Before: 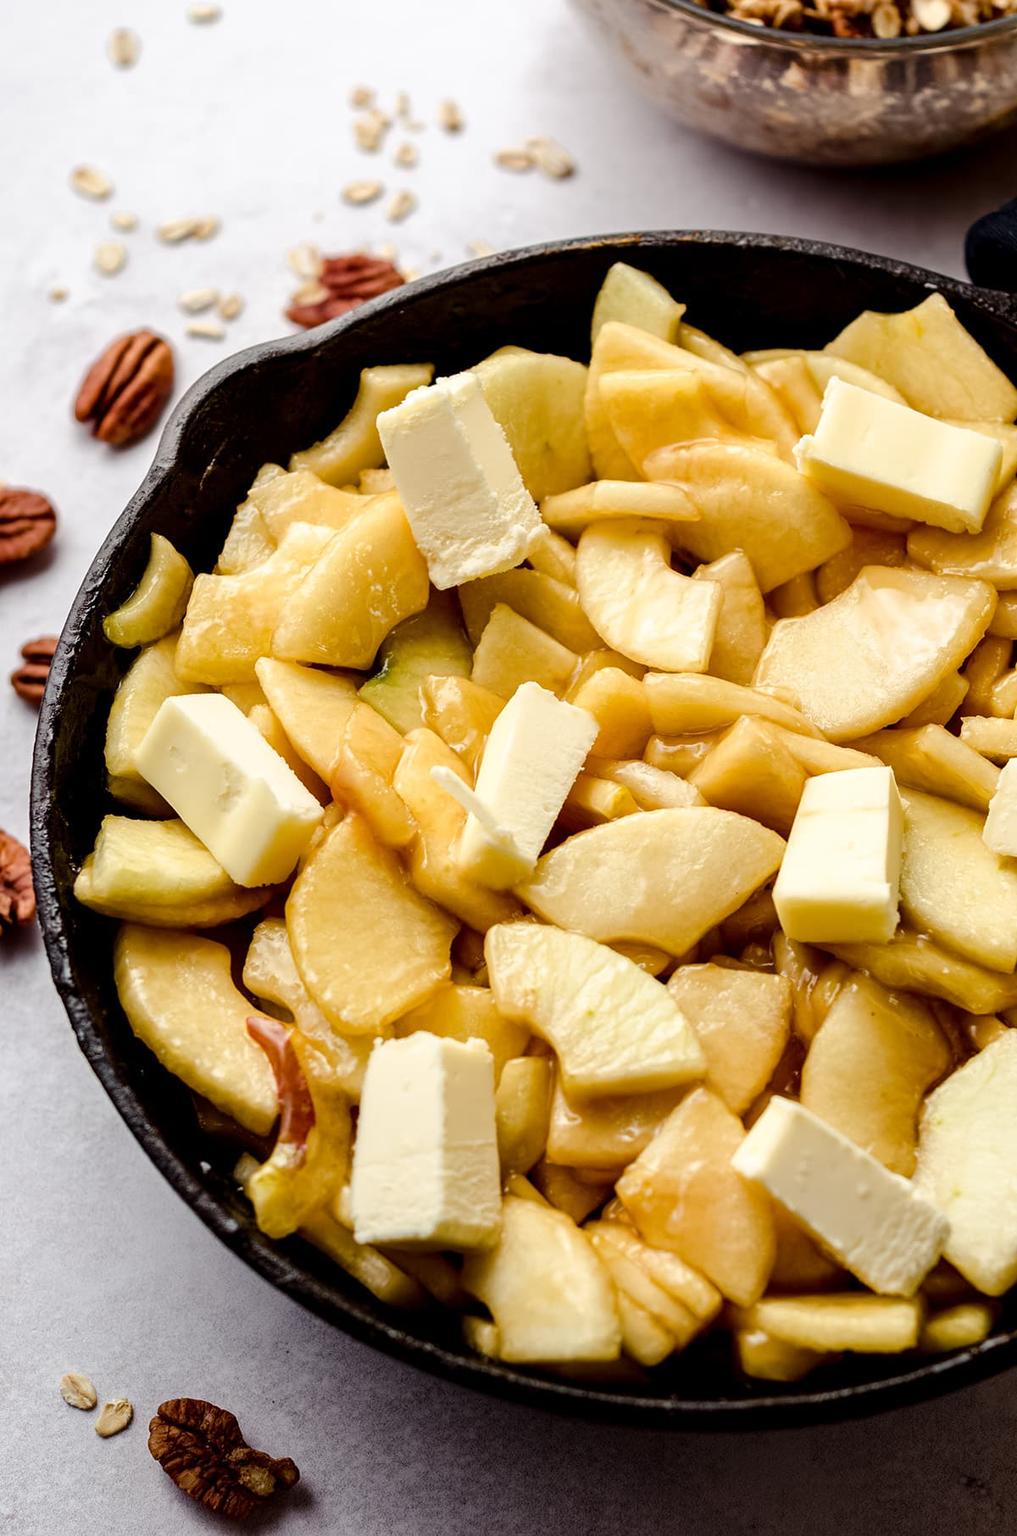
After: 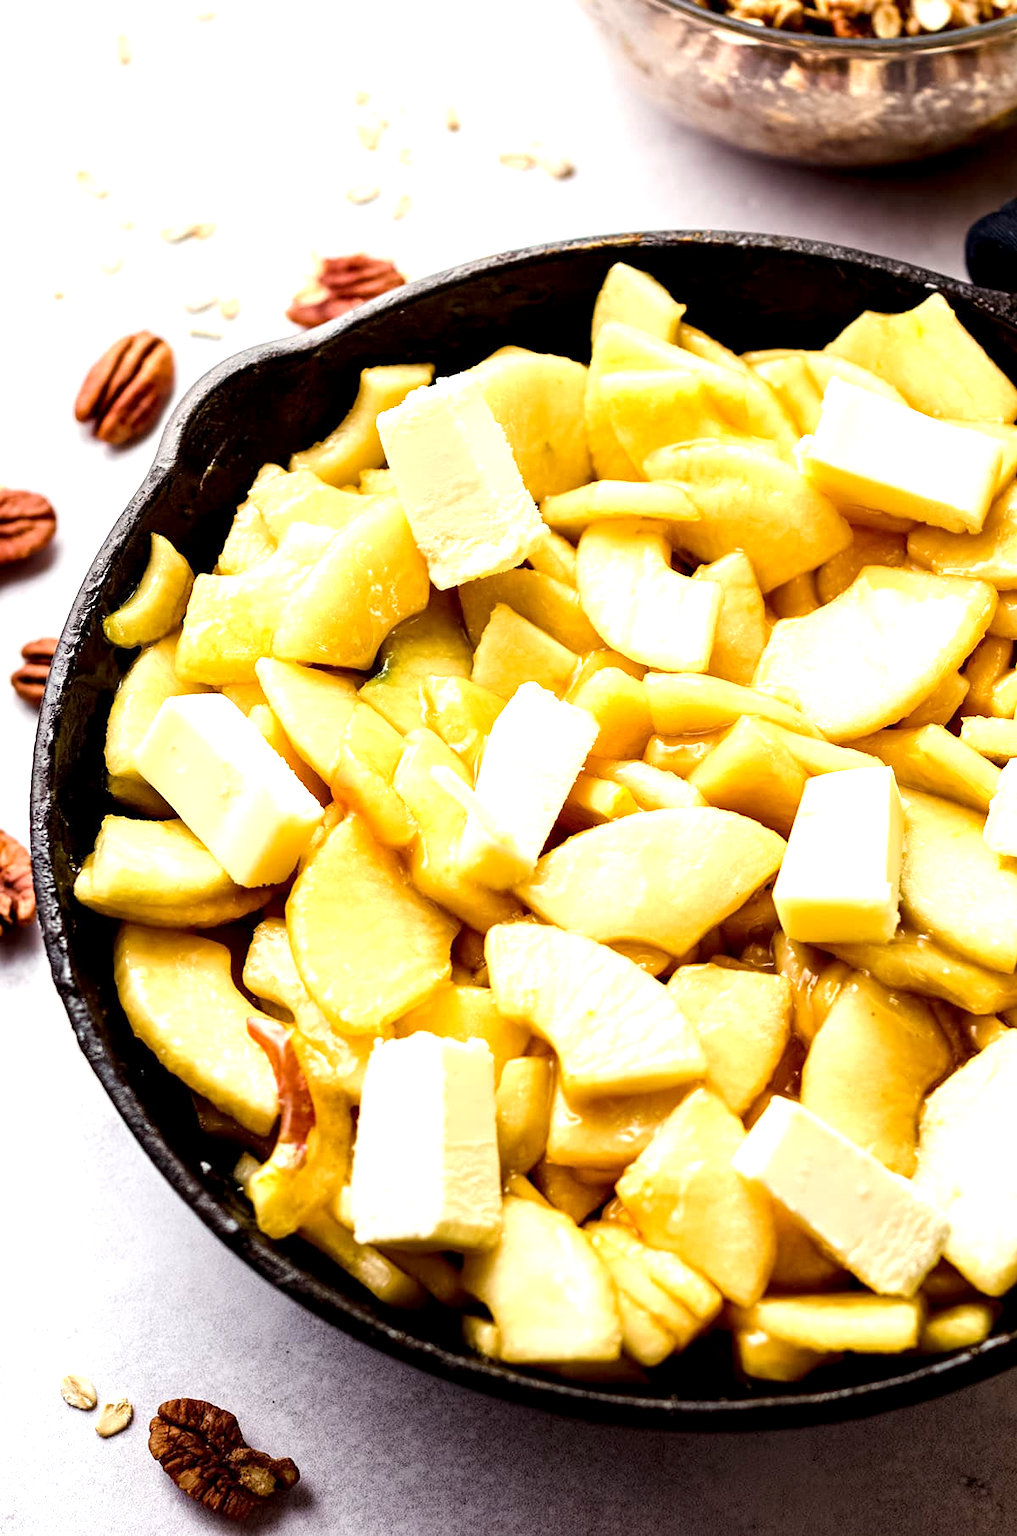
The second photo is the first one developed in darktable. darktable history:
exposure: black level correction 0.001, exposure 1.033 EV, compensate highlight preservation false
